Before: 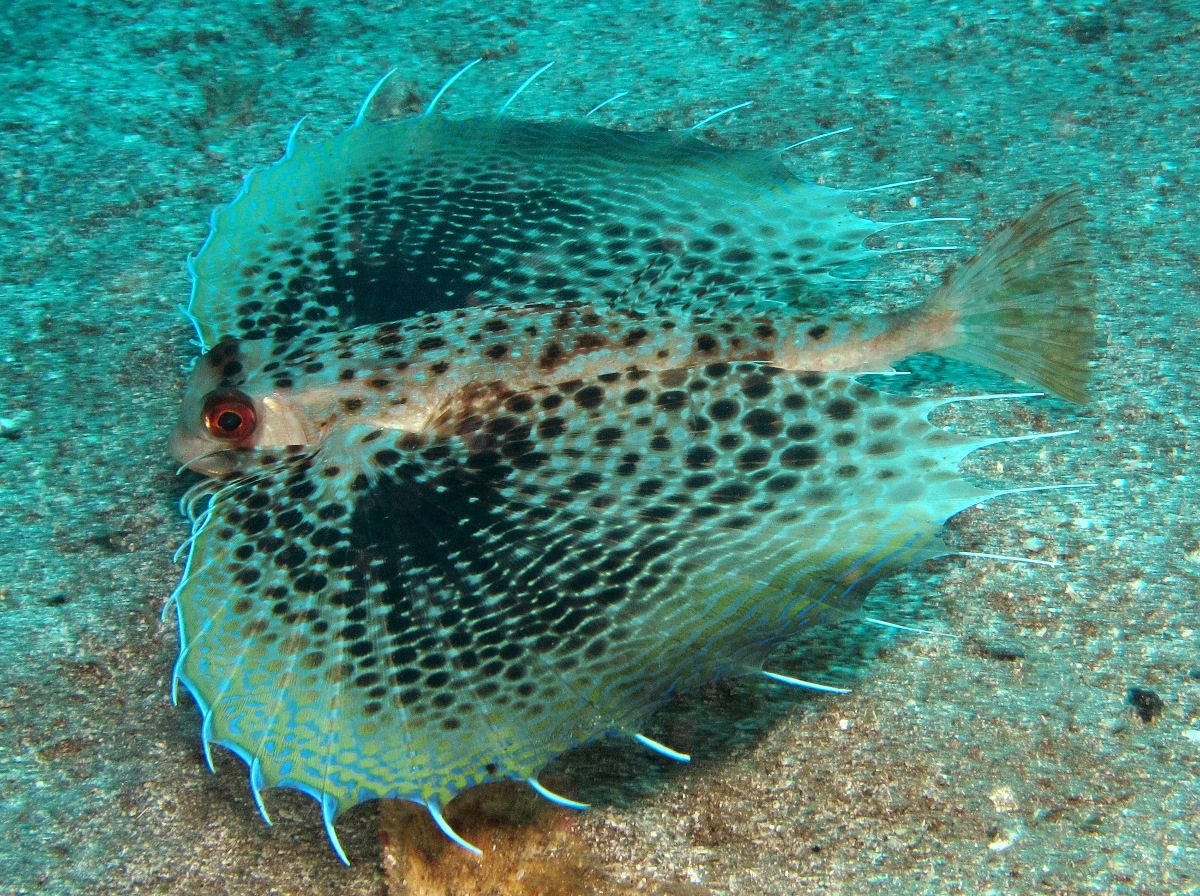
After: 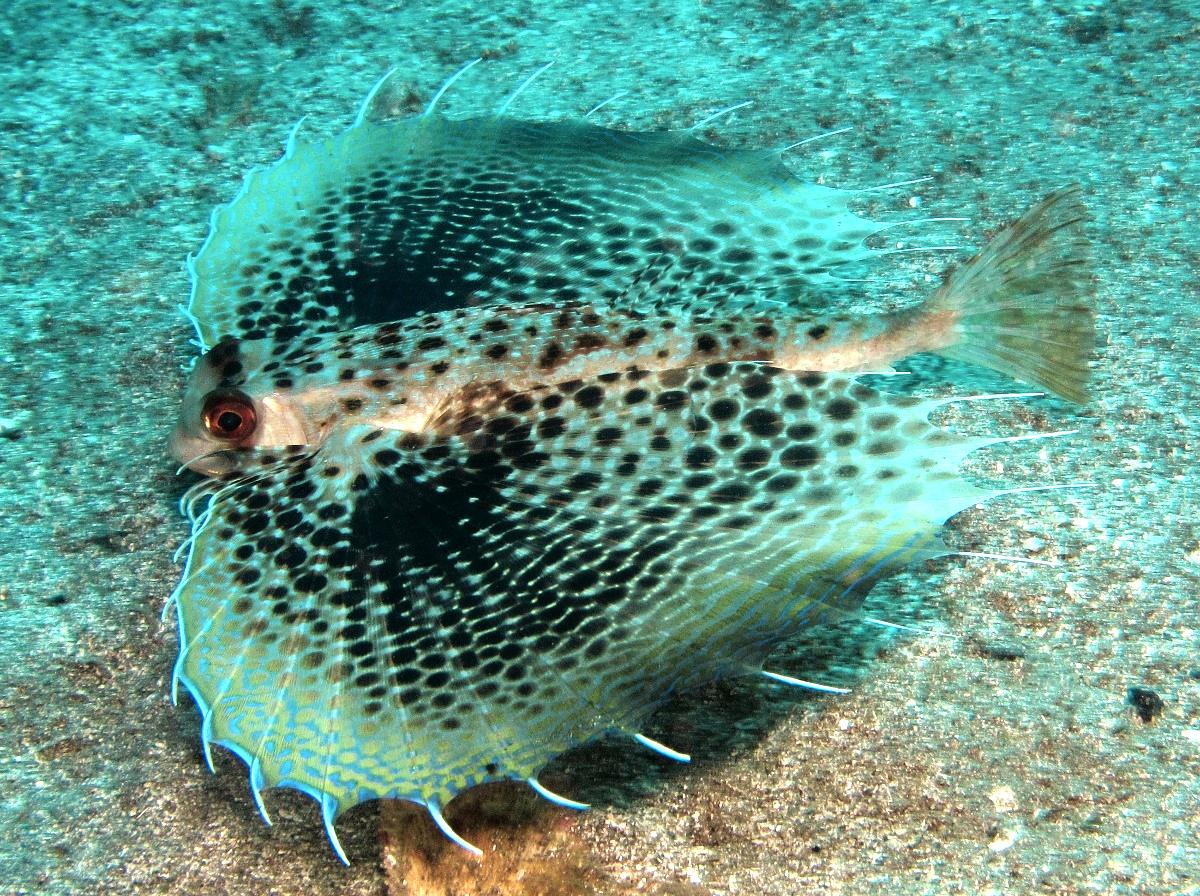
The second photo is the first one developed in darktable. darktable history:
color balance rgb: highlights gain › chroma 2.307%, highlights gain › hue 34.83°, linear chroma grading › global chroma 14.802%, perceptual saturation grading › global saturation -26.781%, global vibrance 25.092%, contrast 19.806%
tone equalizer: -8 EV -0.396 EV, -7 EV -0.381 EV, -6 EV -0.37 EV, -5 EV -0.254 EV, -3 EV 0.242 EV, -2 EV 0.351 EV, -1 EV 0.365 EV, +0 EV 0.39 EV, mask exposure compensation -0.492 EV
